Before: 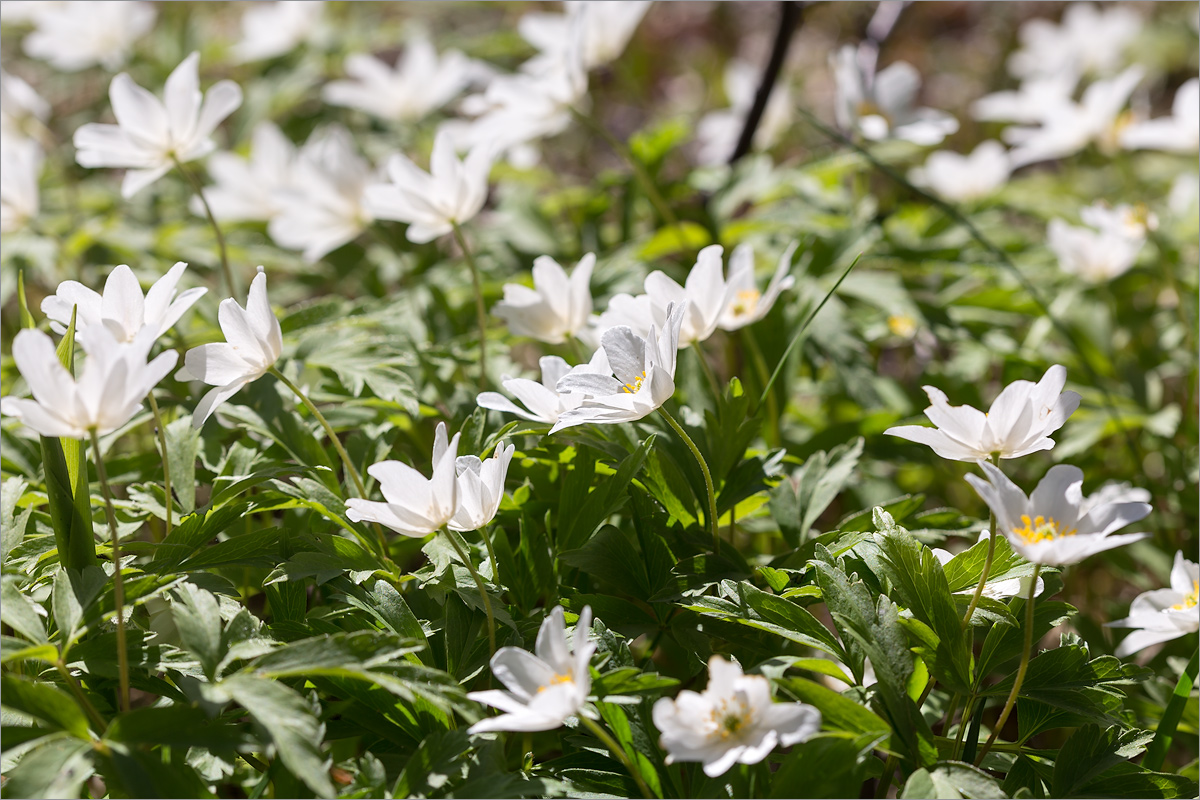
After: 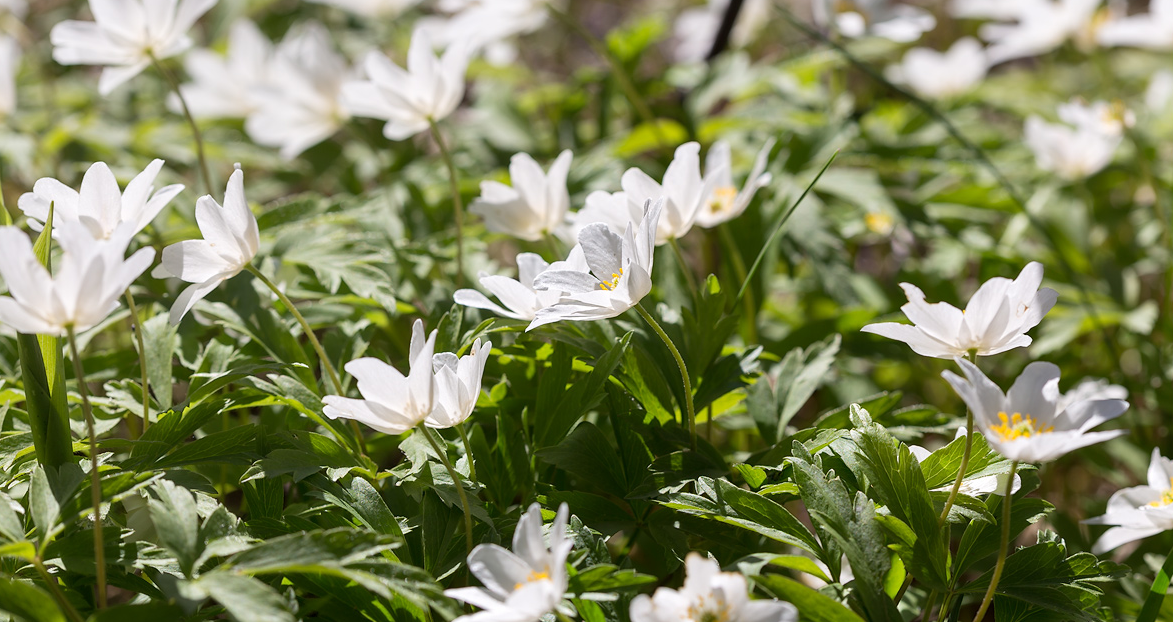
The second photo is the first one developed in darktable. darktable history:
crop and rotate: left 1.937%, top 12.965%, right 0.24%, bottom 9.16%
